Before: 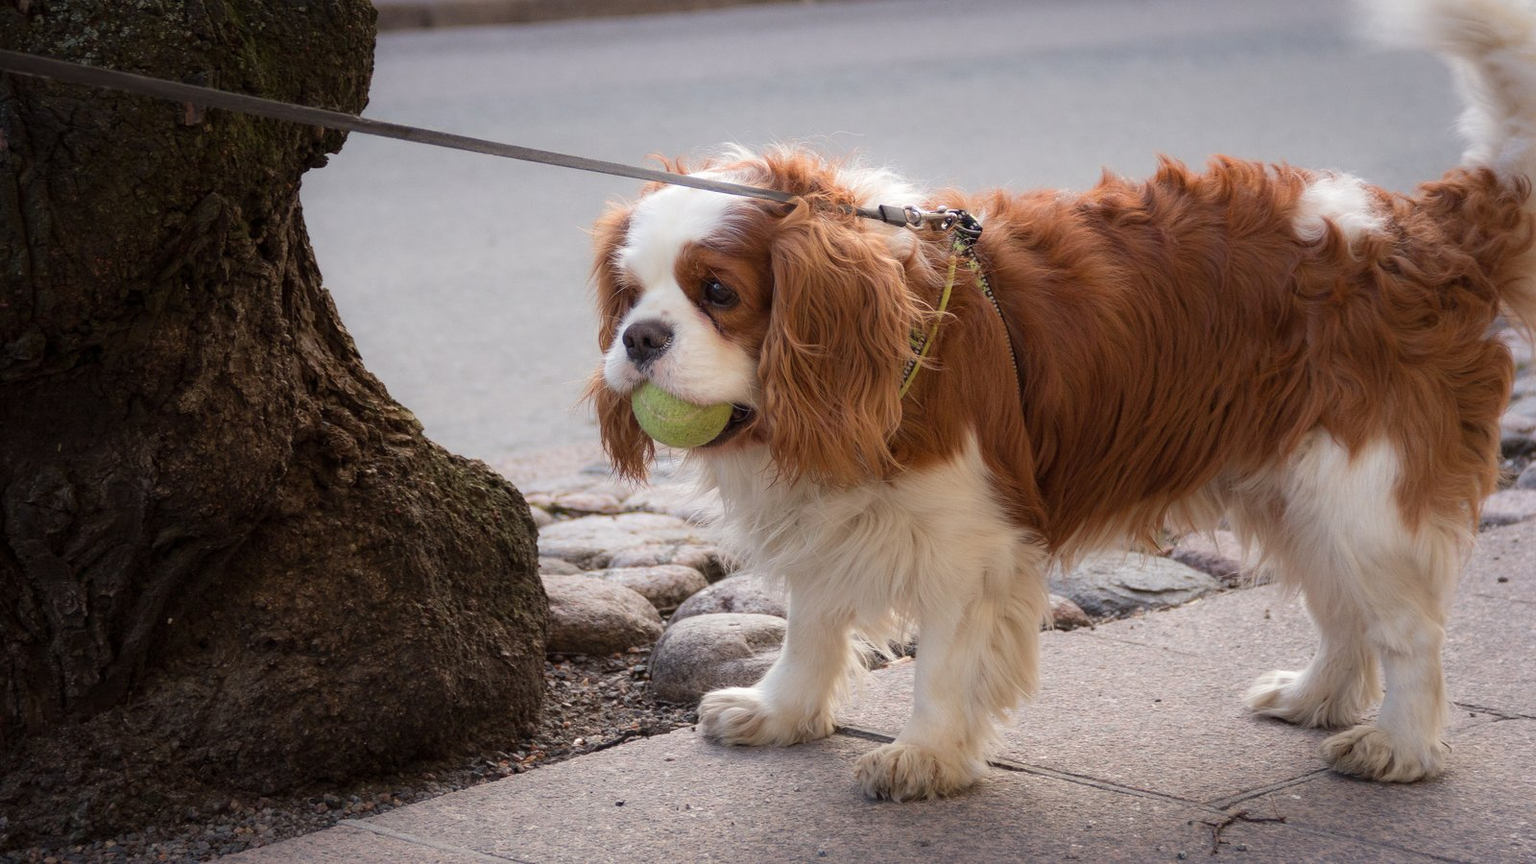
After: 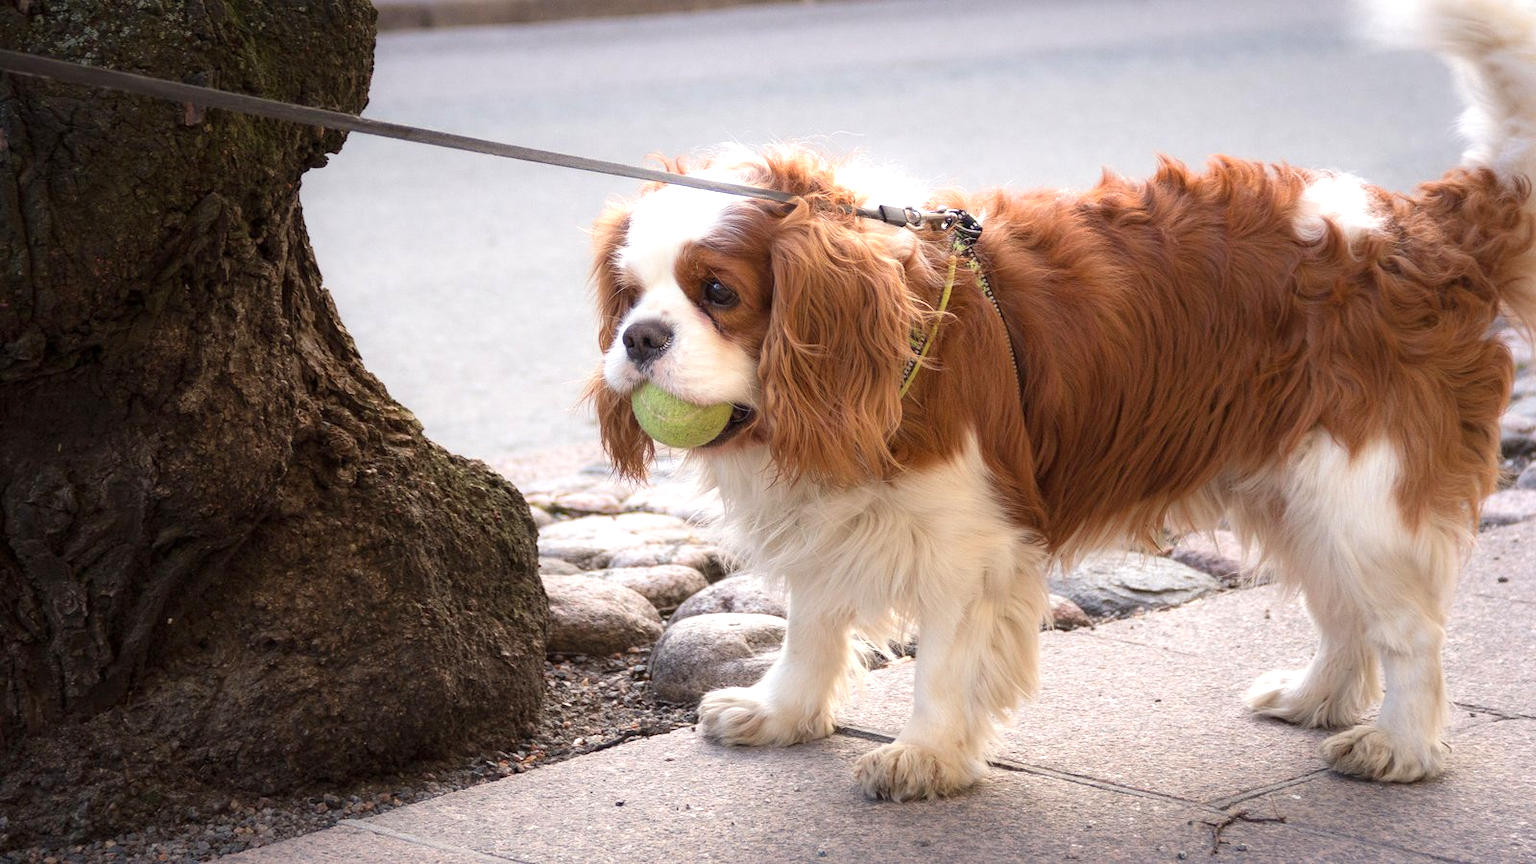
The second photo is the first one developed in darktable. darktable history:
exposure: exposure 0.74 EV, compensate highlight preservation false
